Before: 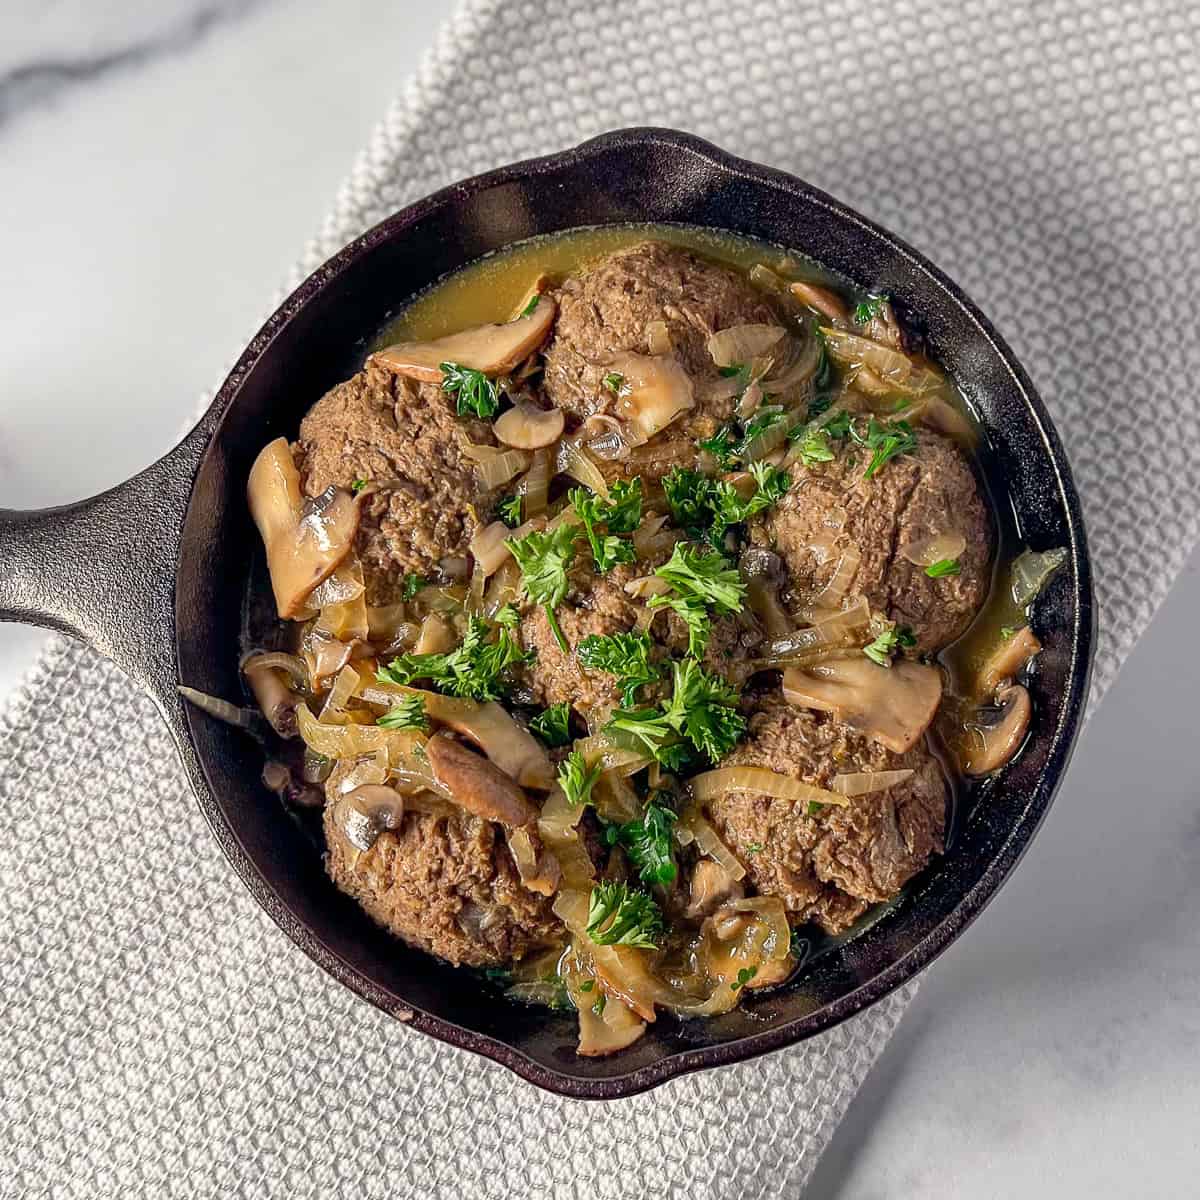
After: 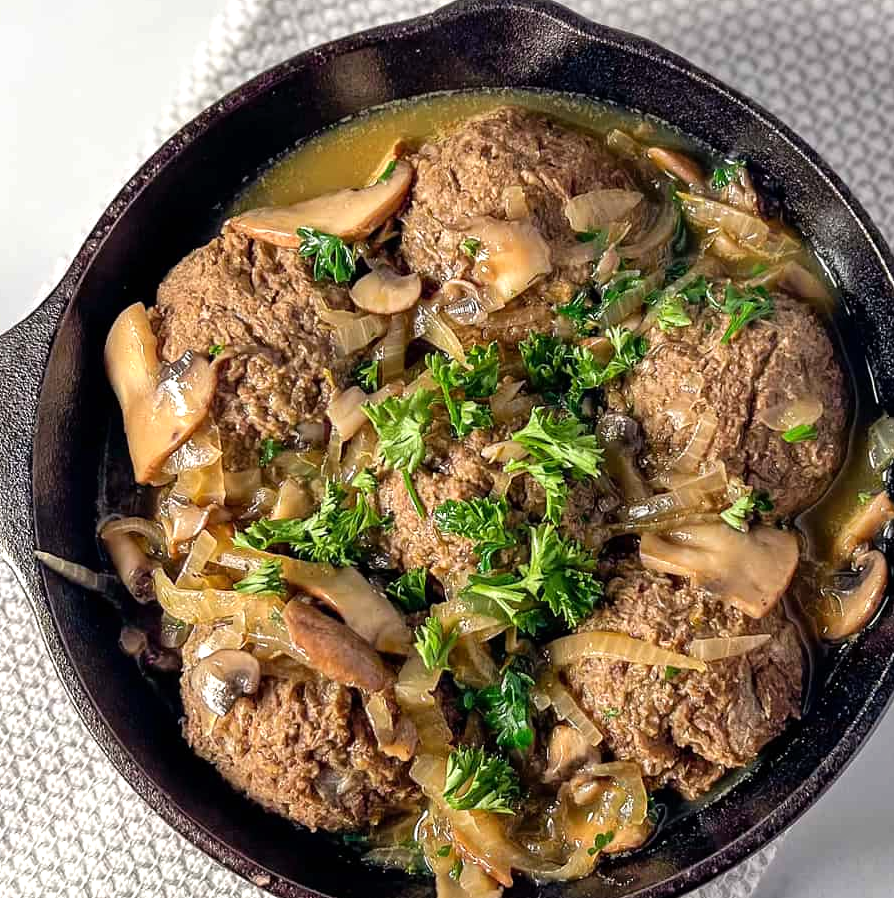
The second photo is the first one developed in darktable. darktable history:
crop and rotate: left 11.977%, top 11.328%, right 13.501%, bottom 13.777%
tone equalizer: -8 EV -0.404 EV, -7 EV -0.424 EV, -6 EV -0.333 EV, -5 EV -0.219 EV, -3 EV 0.22 EV, -2 EV 0.323 EV, -1 EV 0.371 EV, +0 EV 0.42 EV
